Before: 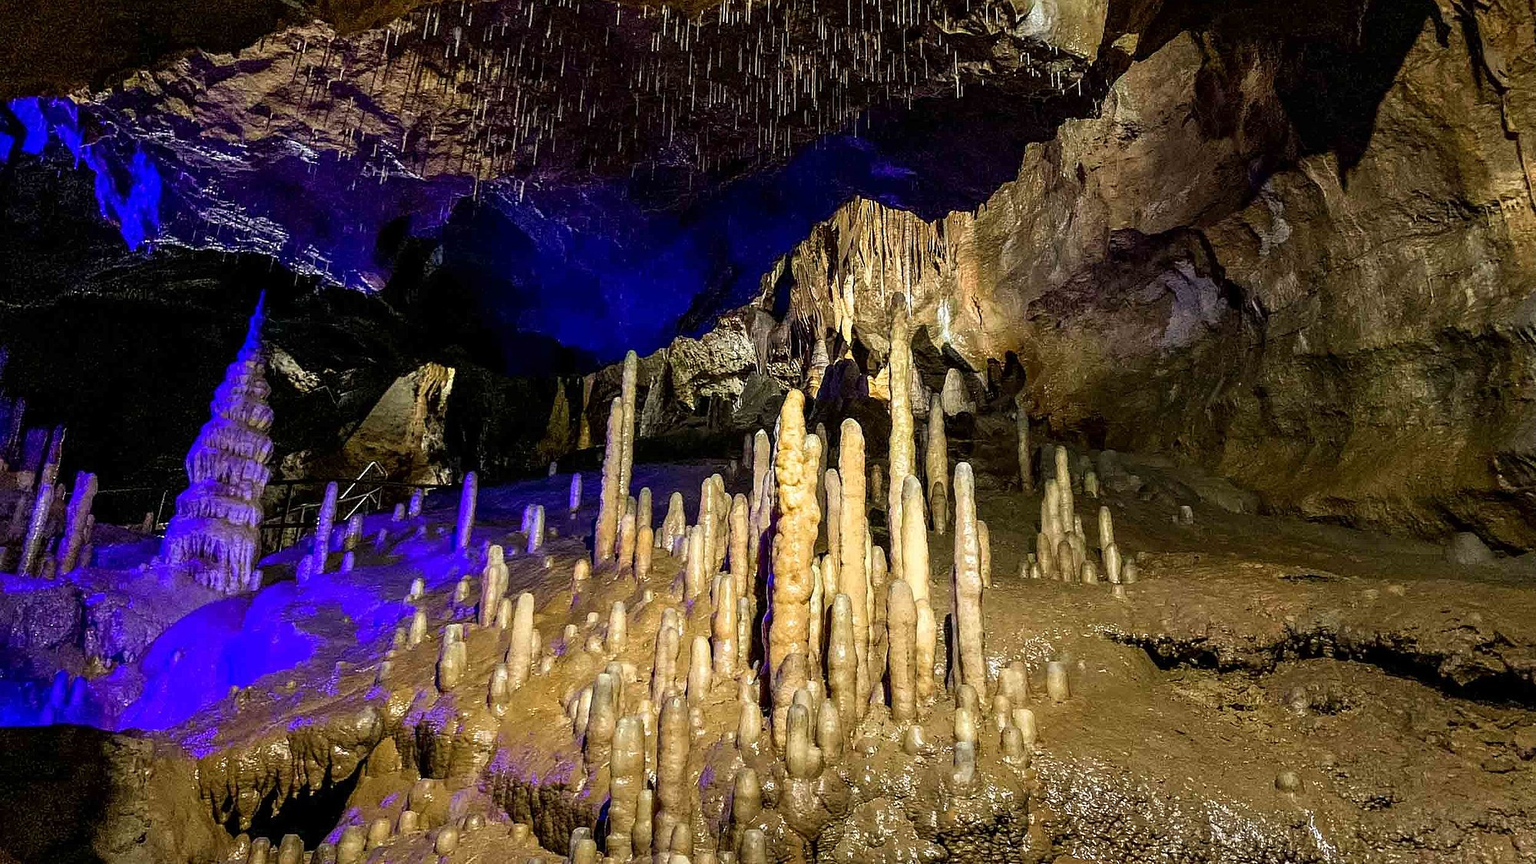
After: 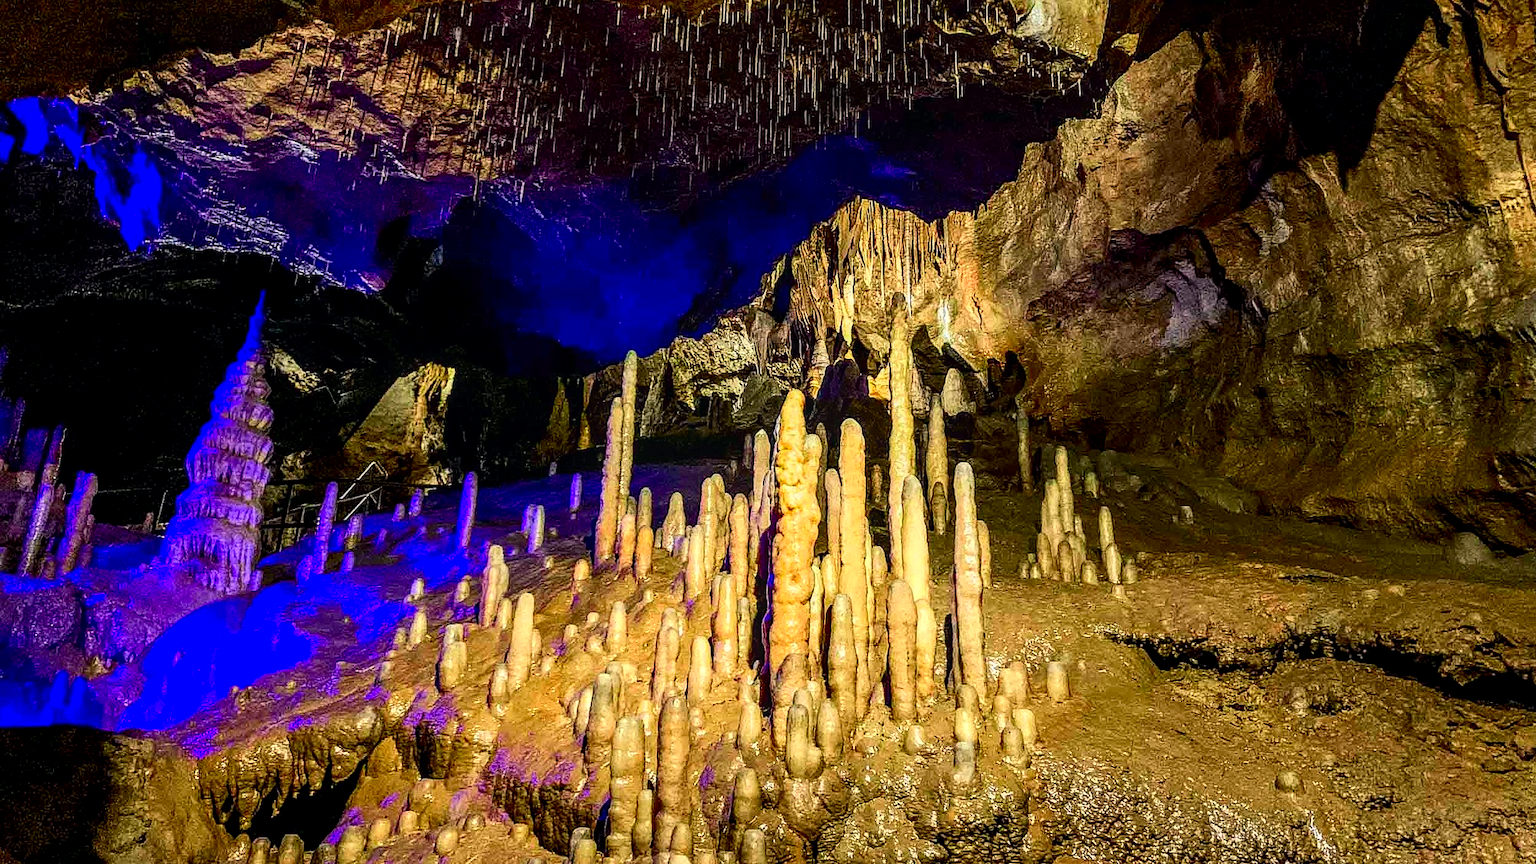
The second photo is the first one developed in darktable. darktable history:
white balance: red 1.009, blue 0.985
local contrast: on, module defaults
color zones: curves: ch0 [(0, 0.613) (0.01, 0.613) (0.245, 0.448) (0.498, 0.529) (0.642, 0.665) (0.879, 0.777) (0.99, 0.613)]; ch1 [(0, 0) (0.143, 0) (0.286, 0) (0.429, 0) (0.571, 0) (0.714, 0) (0.857, 0)], mix -131.09%
tone curve: curves: ch0 [(0, 0) (0.051, 0.03) (0.096, 0.071) (0.251, 0.234) (0.461, 0.515) (0.605, 0.692) (0.761, 0.824) (0.881, 0.907) (1, 0.984)]; ch1 [(0, 0) (0.1, 0.038) (0.318, 0.243) (0.399, 0.351) (0.478, 0.469) (0.499, 0.499) (0.534, 0.541) (0.567, 0.592) (0.601, 0.629) (0.666, 0.7) (1, 1)]; ch2 [(0, 0) (0.453, 0.45) (0.479, 0.483) (0.504, 0.499) (0.52, 0.519) (0.541, 0.559) (0.601, 0.622) (0.824, 0.815) (1, 1)], color space Lab, independent channels, preserve colors none
